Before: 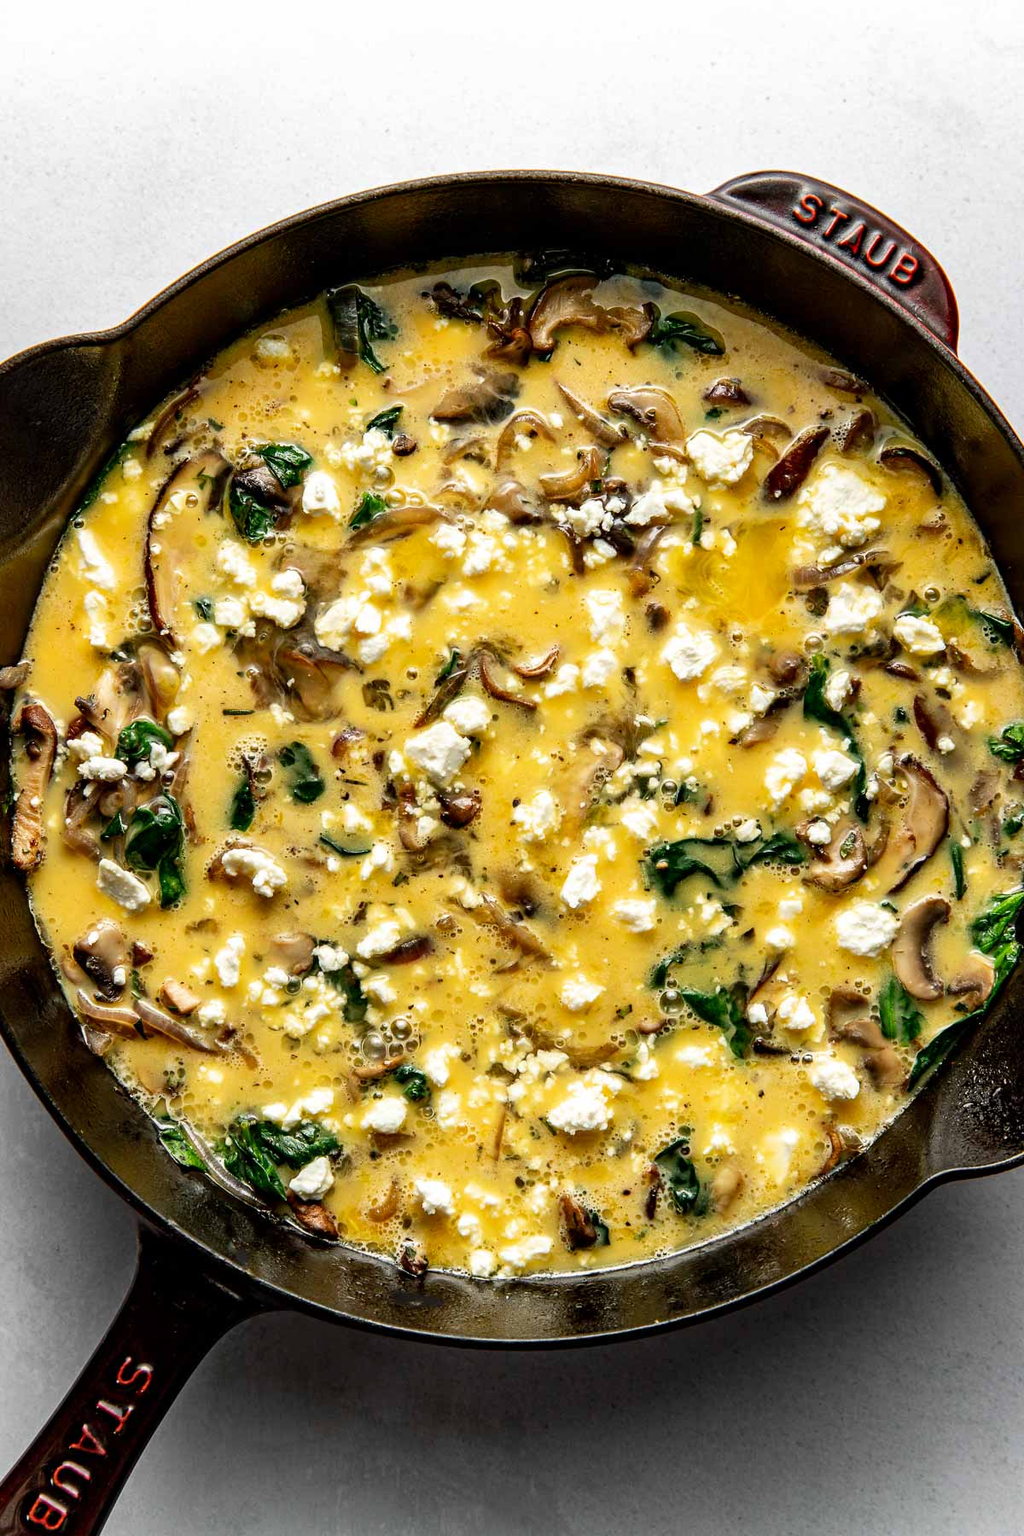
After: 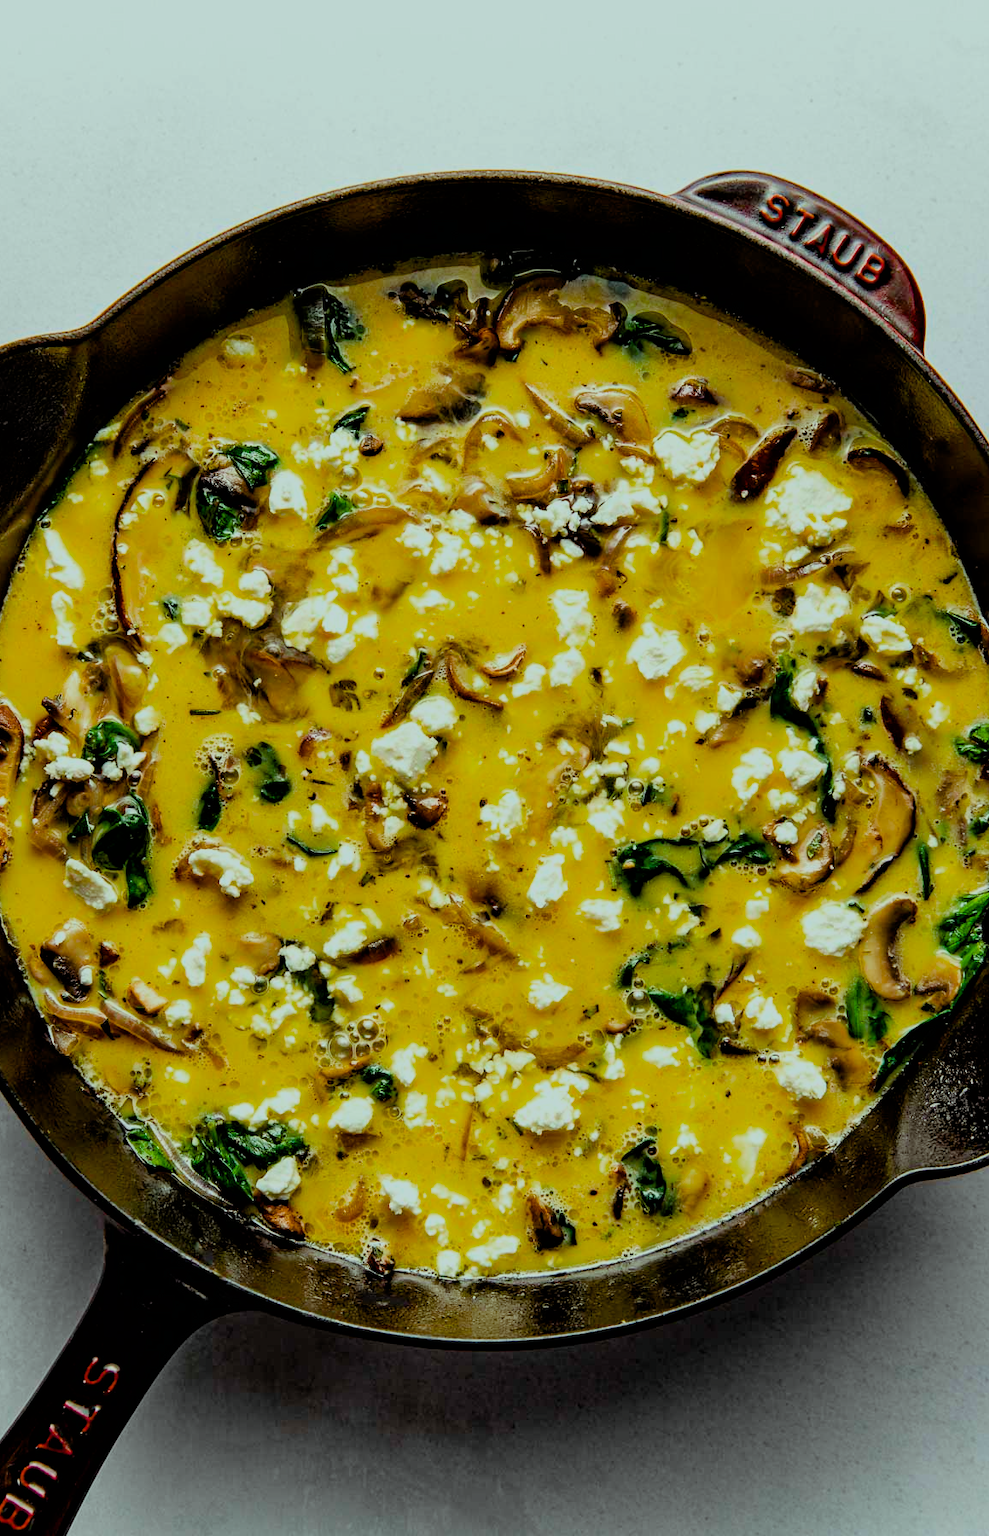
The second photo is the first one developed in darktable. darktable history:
crop and rotate: left 3.259%
color balance rgb: highlights gain › luminance 20.177%, highlights gain › chroma 2.758%, highlights gain › hue 171.5°, perceptual saturation grading › global saturation 30.167%, saturation formula JzAzBz (2021)
filmic rgb: black relative exposure -6.58 EV, white relative exposure 4.73 EV, hardness 3.11, contrast 0.806, iterations of high-quality reconstruction 0
